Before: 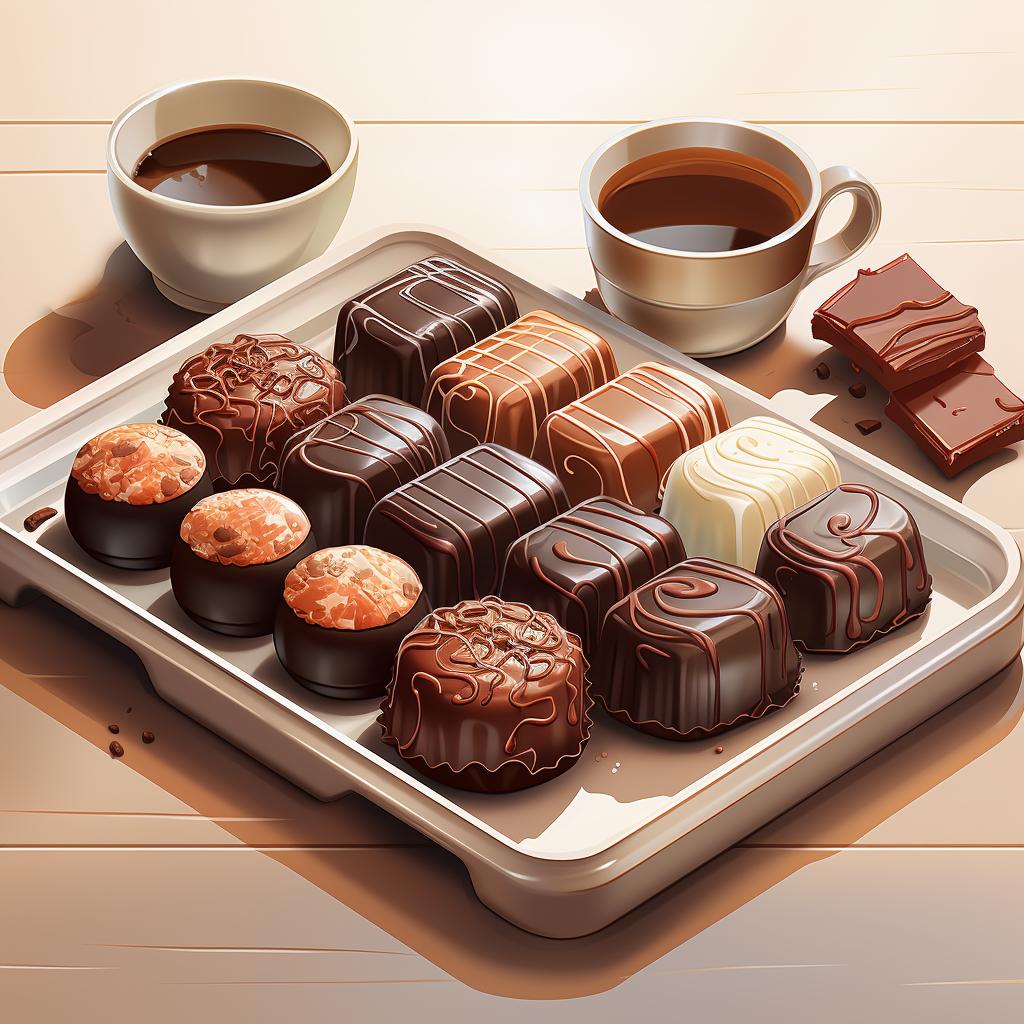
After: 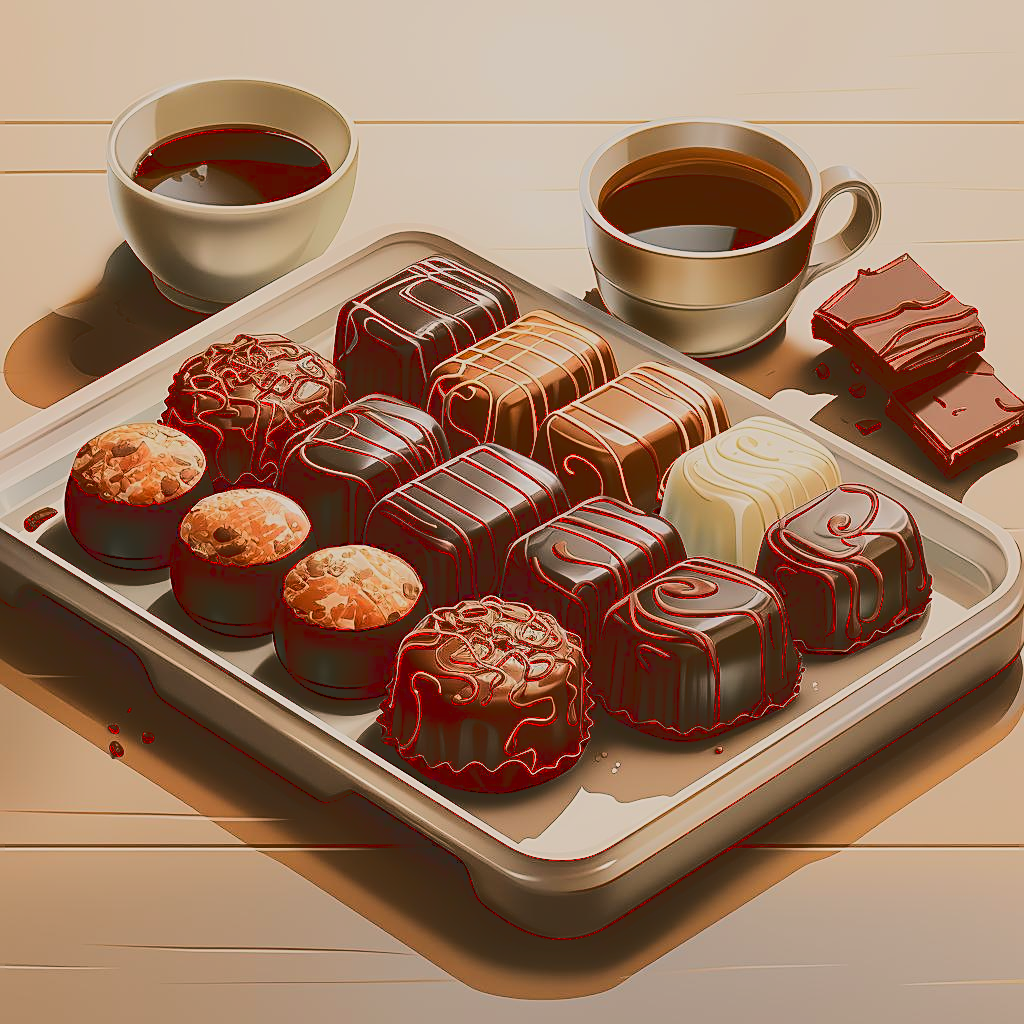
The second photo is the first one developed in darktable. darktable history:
color correction: highlights a* 4.44, highlights b* 4.96, shadows a* -7.34, shadows b* 5.04
exposure: exposure -0.924 EV, compensate highlight preservation false
sharpen: on, module defaults
tone curve: curves: ch0 [(0, 0) (0.003, 0.169) (0.011, 0.169) (0.025, 0.169) (0.044, 0.173) (0.069, 0.178) (0.1, 0.183) (0.136, 0.185) (0.177, 0.197) (0.224, 0.227) (0.277, 0.292) (0.335, 0.391) (0.399, 0.491) (0.468, 0.592) (0.543, 0.672) (0.623, 0.734) (0.709, 0.785) (0.801, 0.844) (0.898, 0.893) (1, 1)], color space Lab, linked channels, preserve colors none
